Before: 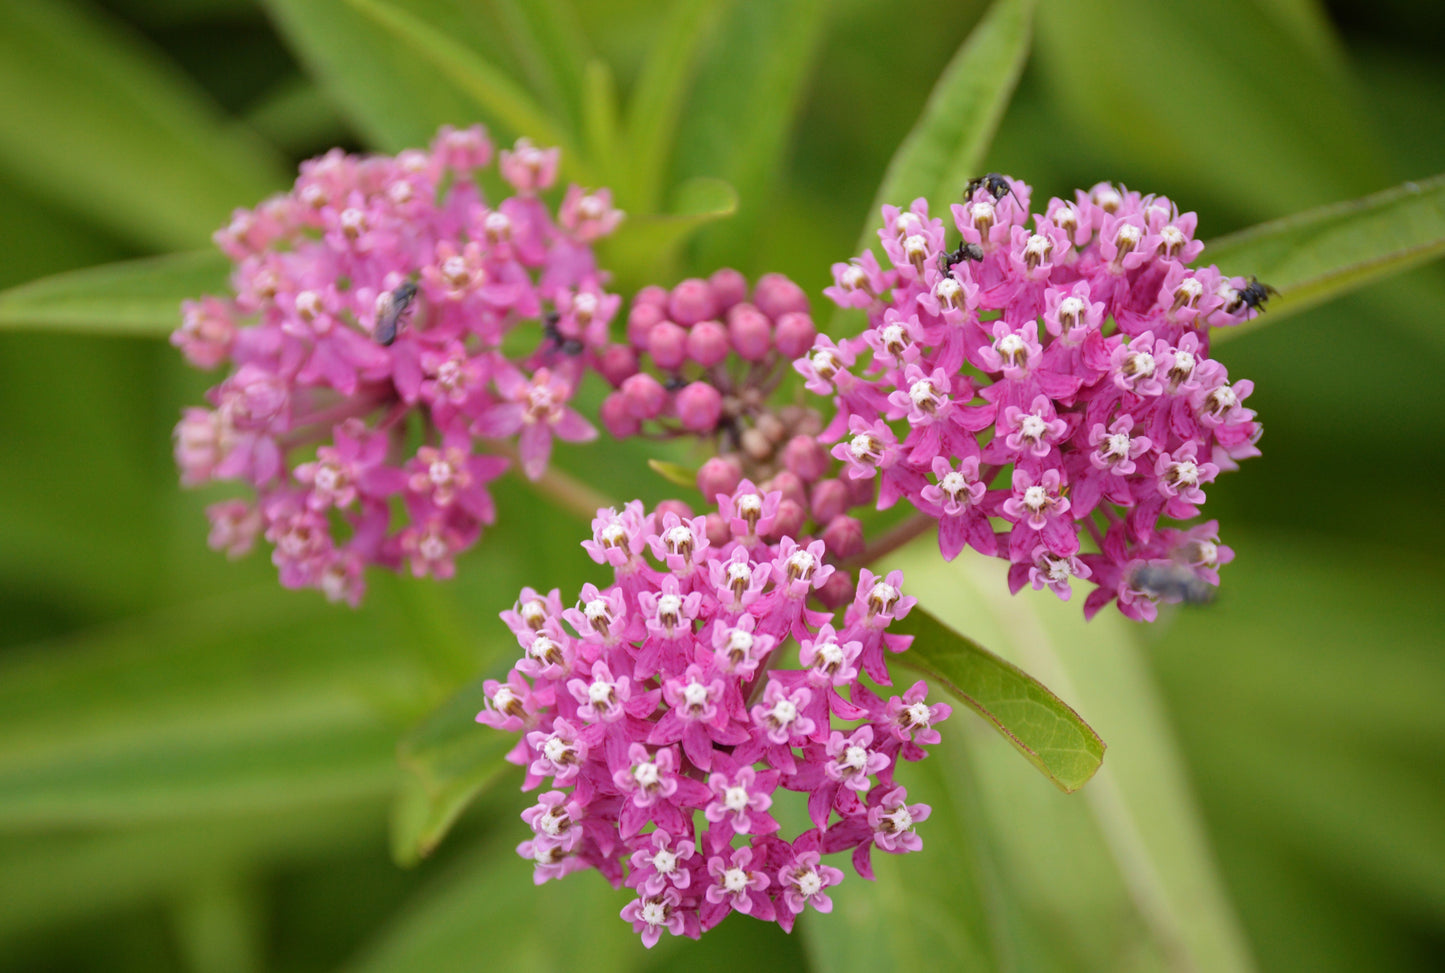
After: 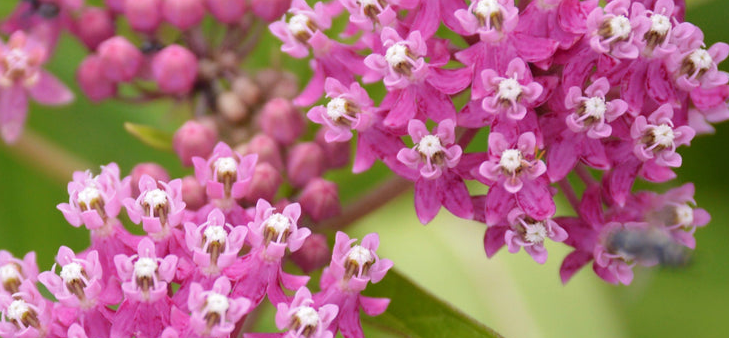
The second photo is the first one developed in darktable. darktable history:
crop: left 36.329%, top 34.649%, right 13.191%, bottom 30.579%
